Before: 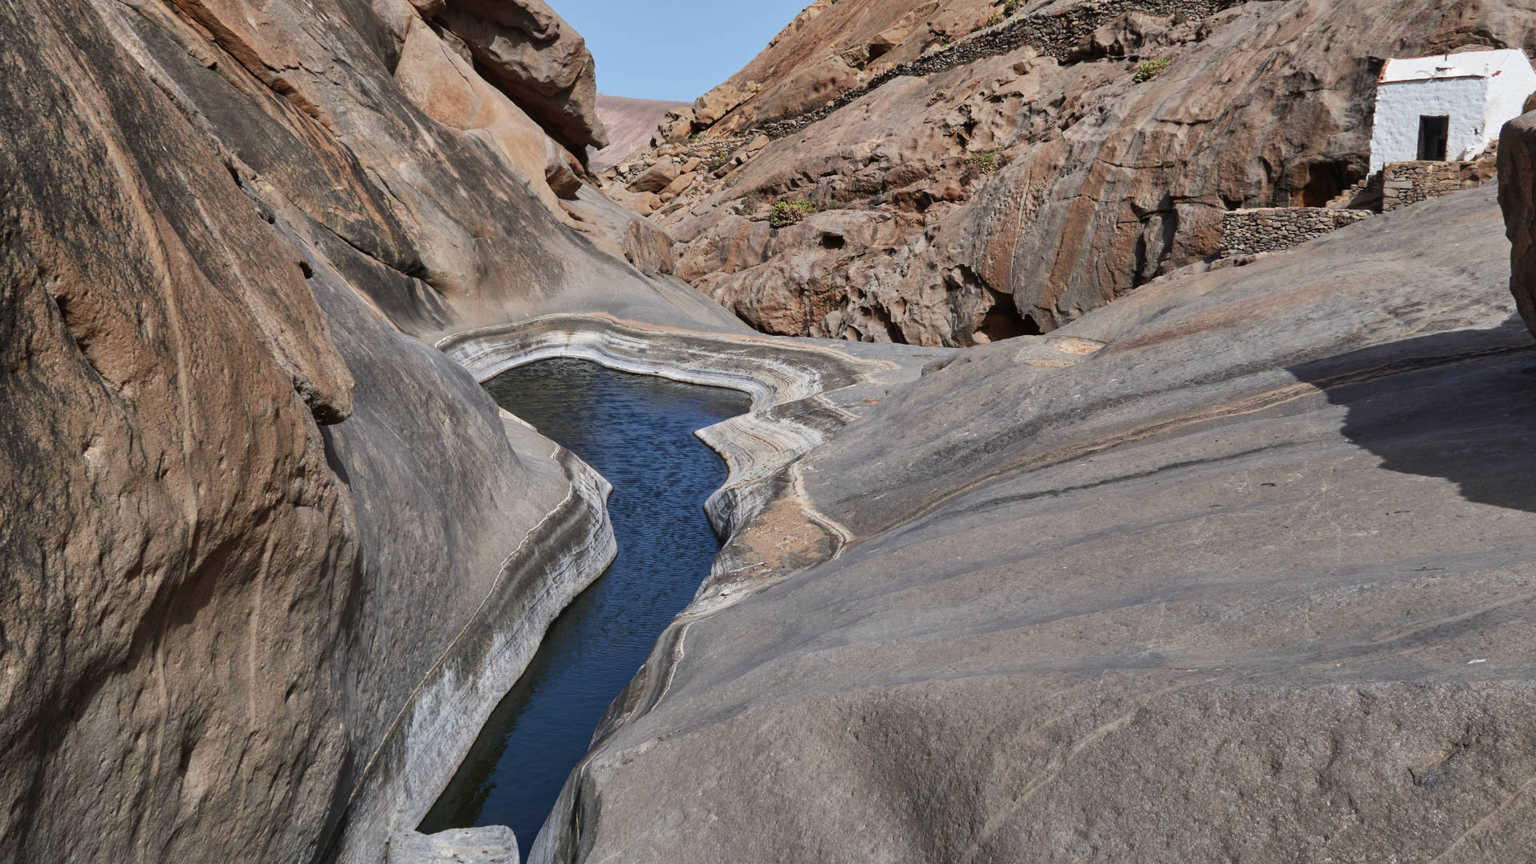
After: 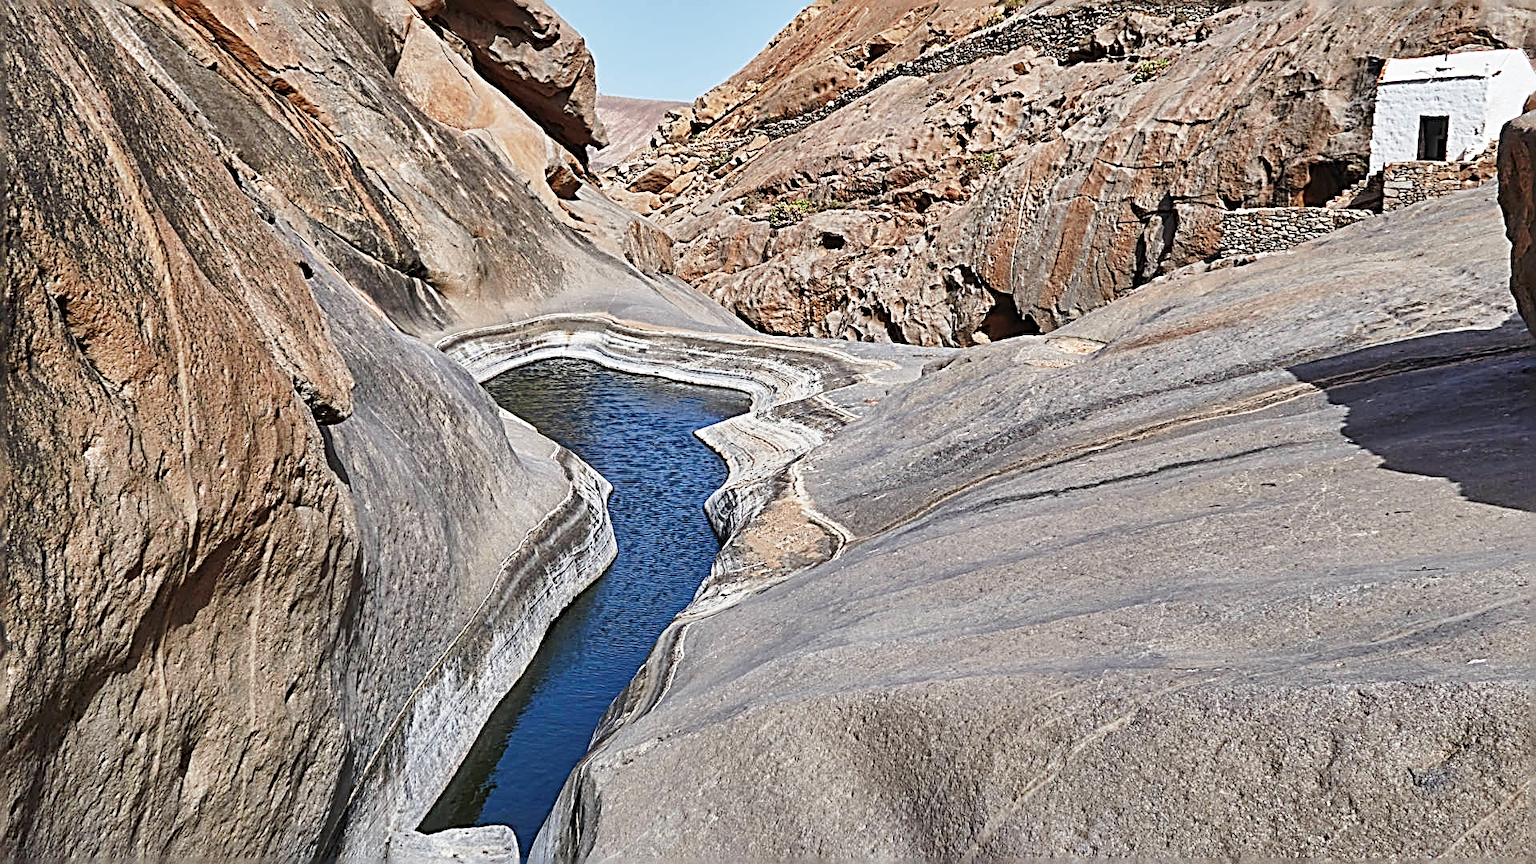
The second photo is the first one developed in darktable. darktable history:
base curve: curves: ch0 [(0, 0) (0.028, 0.03) (0.121, 0.232) (0.46, 0.748) (0.859, 0.968) (1, 1)], preserve colors none
exposure: exposure 0.018 EV, compensate highlight preservation false
shadows and highlights: on, module defaults
tone equalizer: on, module defaults
sharpen: radius 3.143, amount 1.742
